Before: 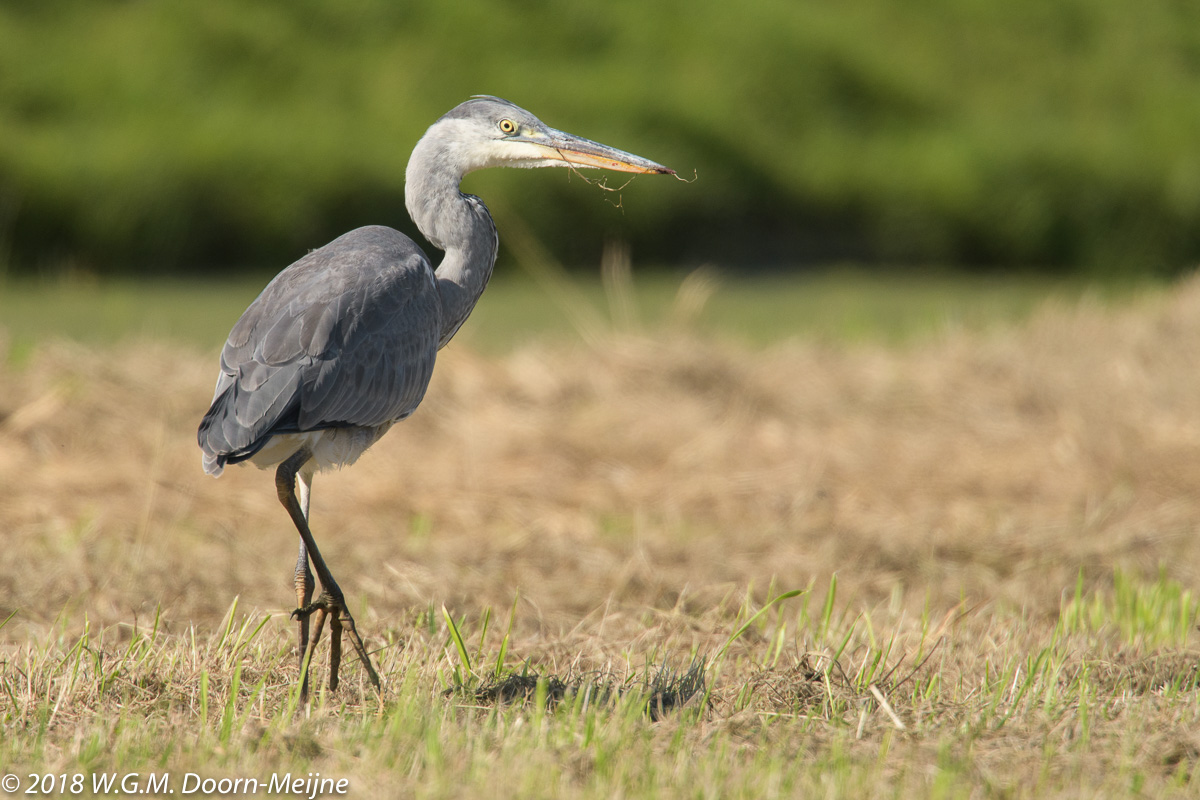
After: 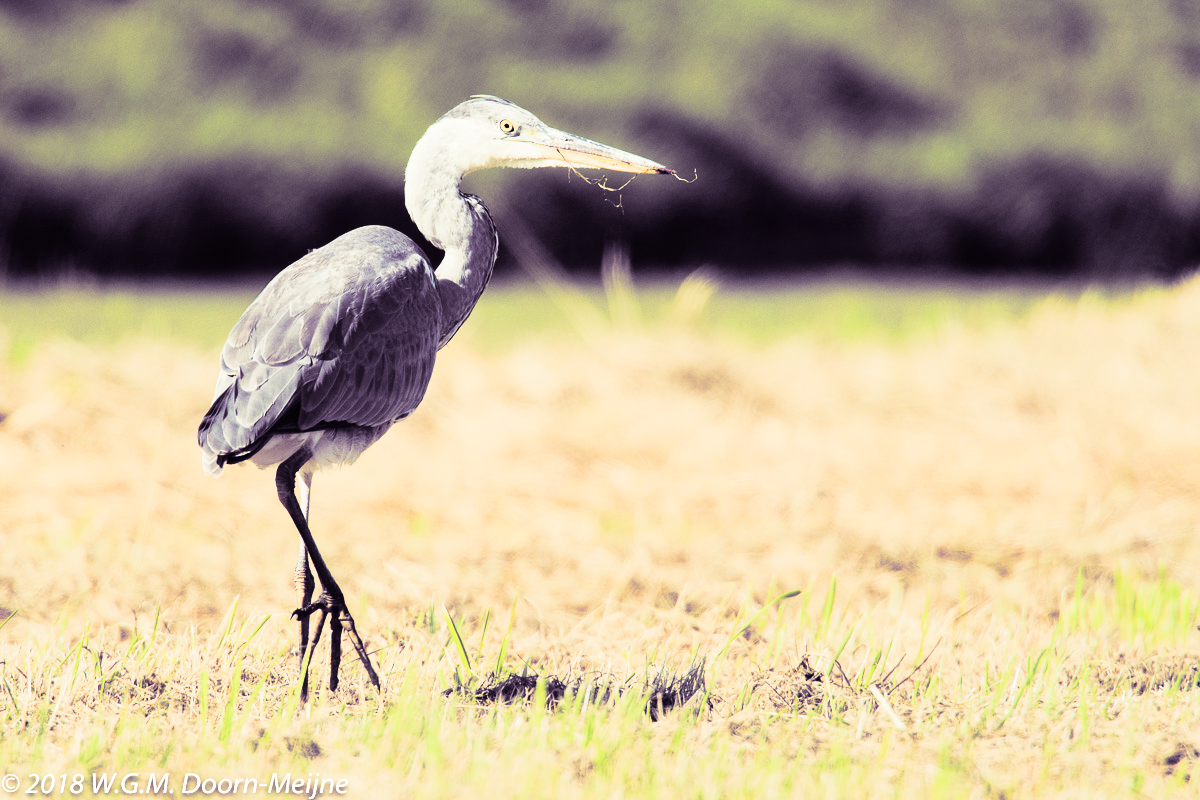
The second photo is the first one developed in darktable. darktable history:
split-toning: shadows › hue 266.4°, shadows › saturation 0.4, highlights › hue 61.2°, highlights › saturation 0.3, compress 0%
rgb curve: curves: ch0 [(0, 0) (0.21, 0.15) (0.24, 0.21) (0.5, 0.75) (0.75, 0.96) (0.89, 0.99) (1, 1)]; ch1 [(0, 0.02) (0.21, 0.13) (0.25, 0.2) (0.5, 0.67) (0.75, 0.9) (0.89, 0.97) (1, 1)]; ch2 [(0, 0.02) (0.21, 0.13) (0.25, 0.2) (0.5, 0.67) (0.75, 0.9) (0.89, 0.97) (1, 1)], compensate middle gray true
